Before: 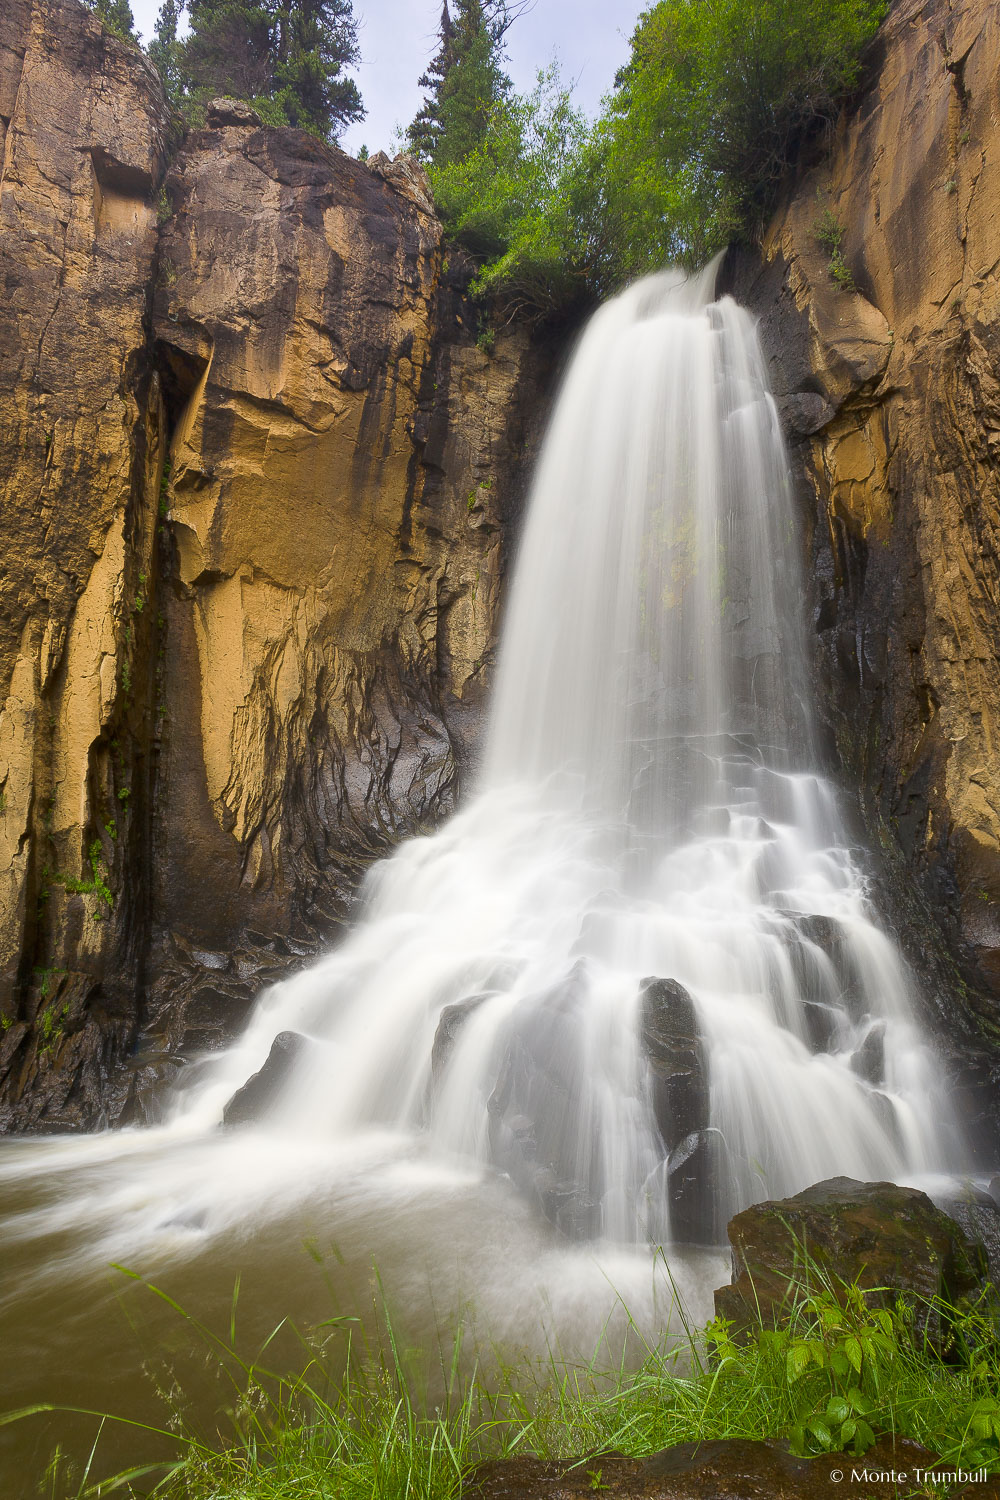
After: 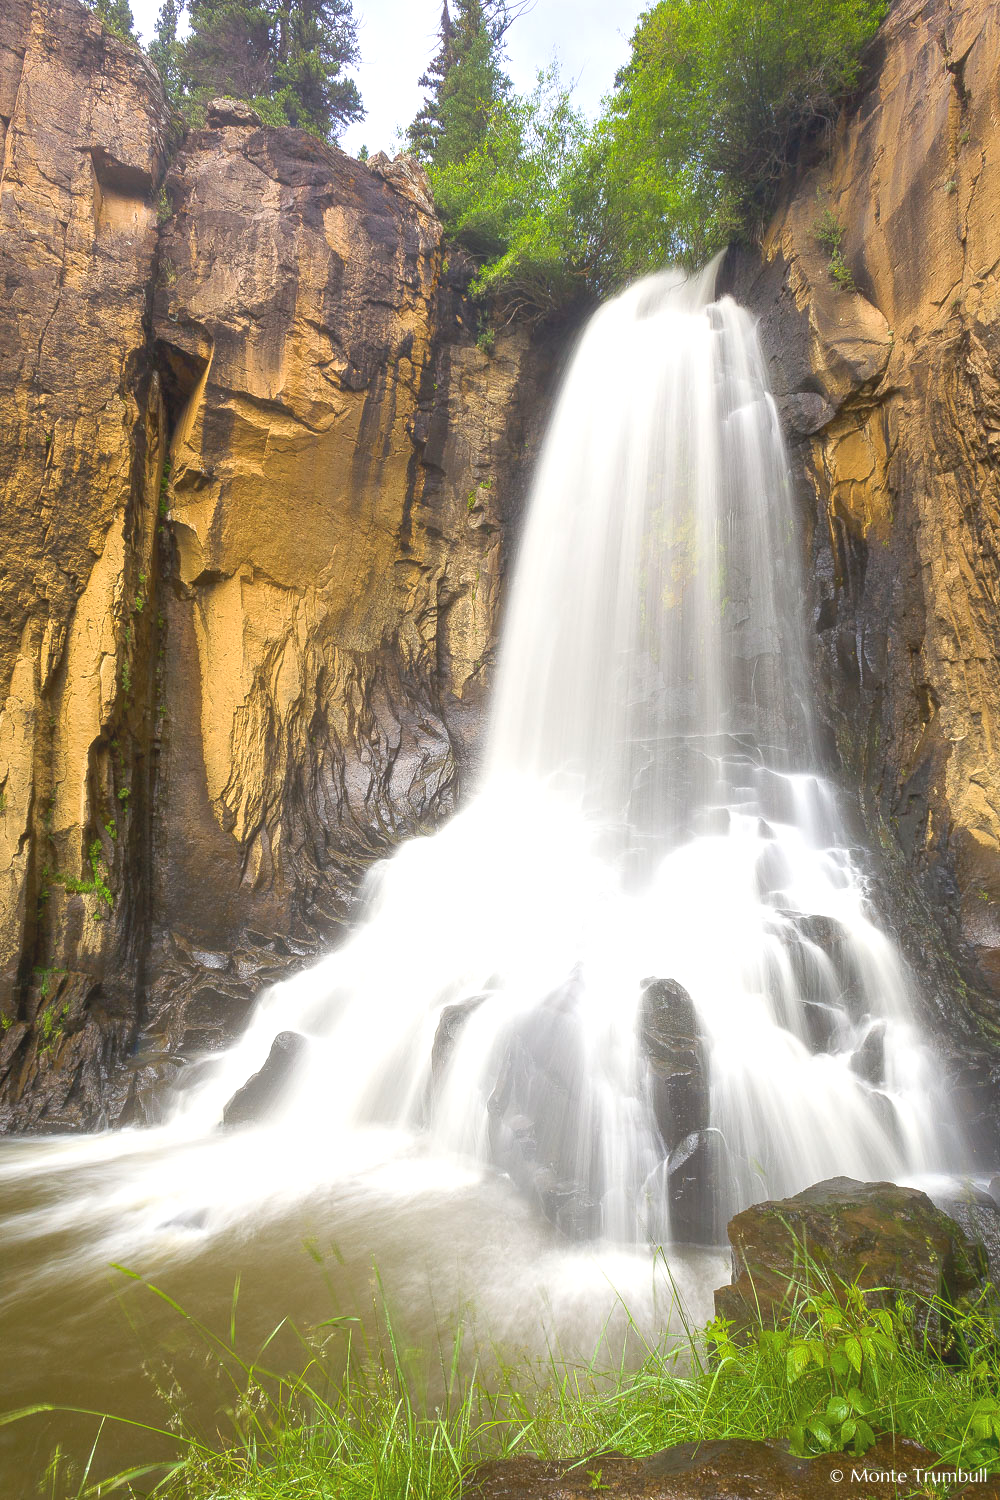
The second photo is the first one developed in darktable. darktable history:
exposure: black level correction 0, exposure 0.7 EV, compensate exposure bias true, compensate highlight preservation false
local contrast: highlights 48%, shadows 0%, detail 100%
